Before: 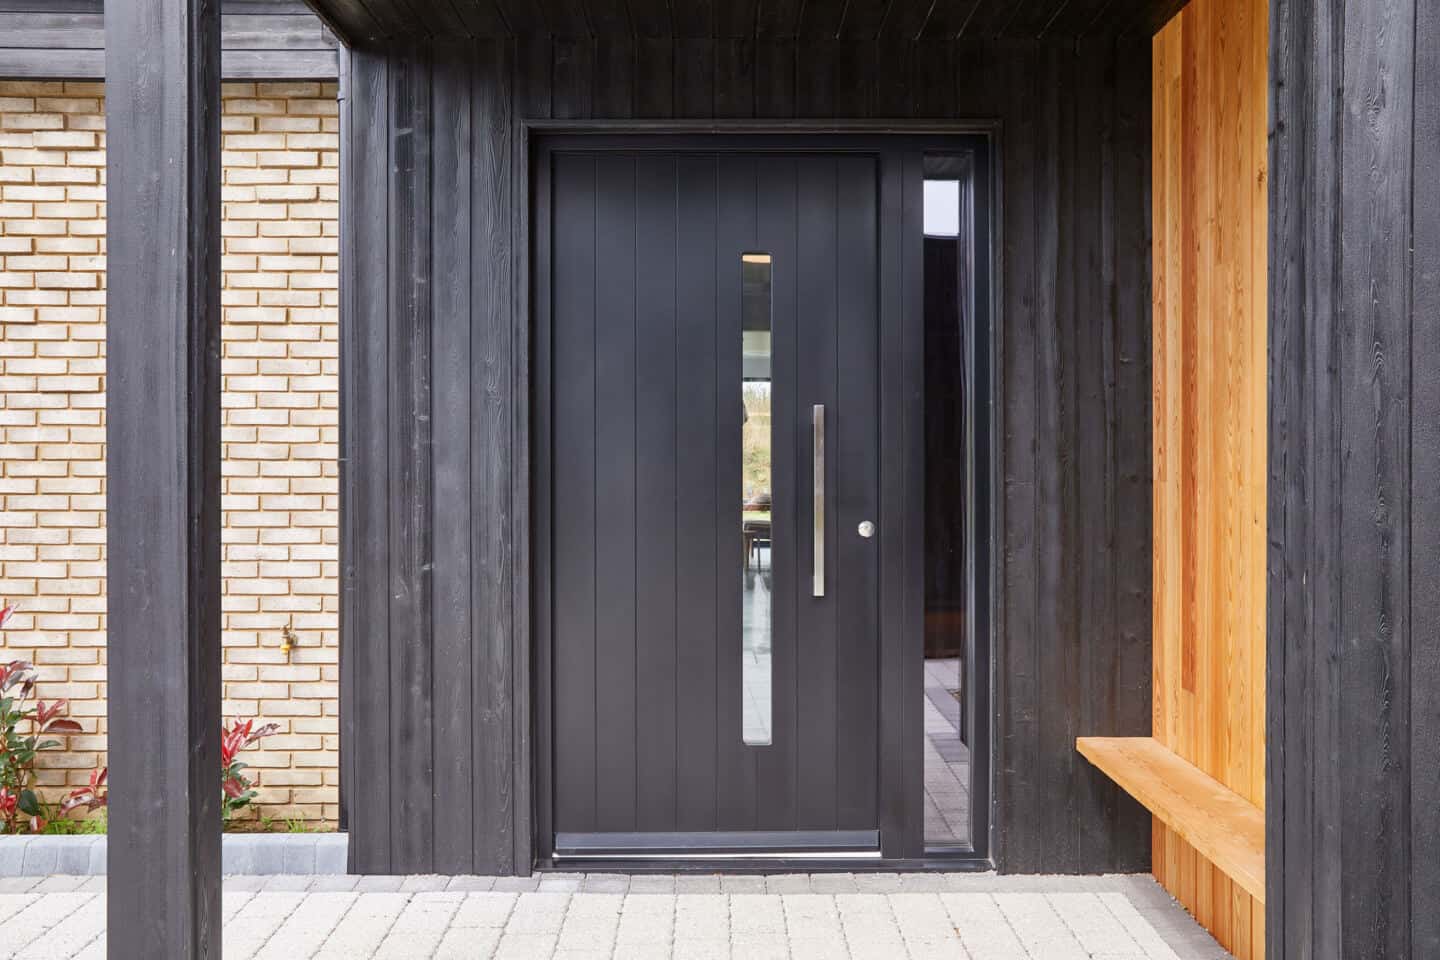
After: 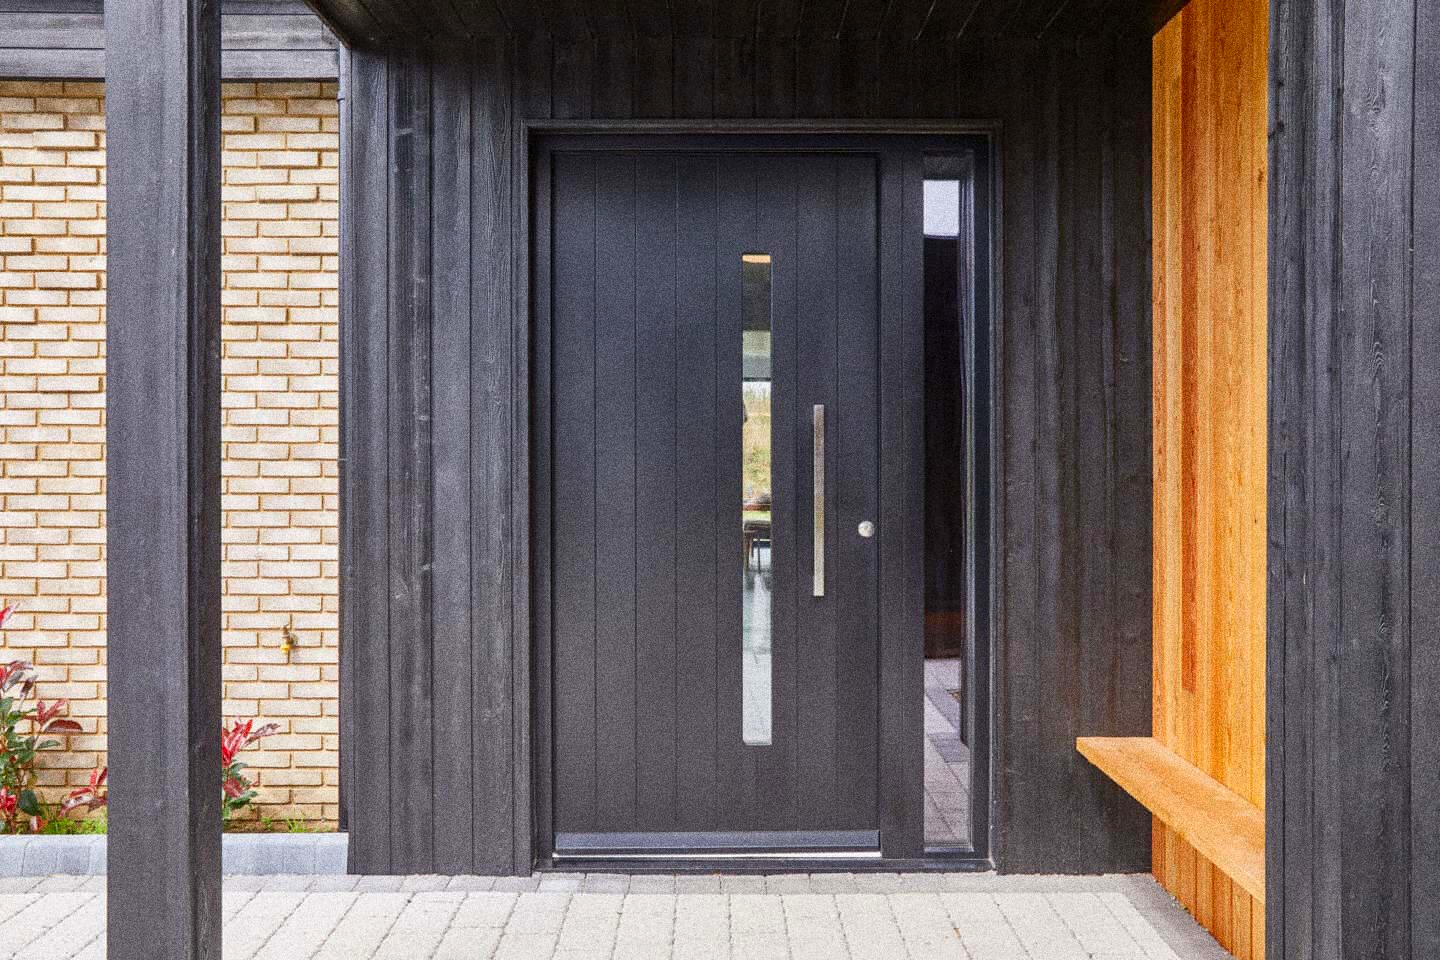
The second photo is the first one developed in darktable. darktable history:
local contrast: detail 110%
contrast brightness saturation: contrast 0.08, saturation 0.2
tone equalizer: on, module defaults
grain: coarseness 14.49 ISO, strength 48.04%, mid-tones bias 35%
